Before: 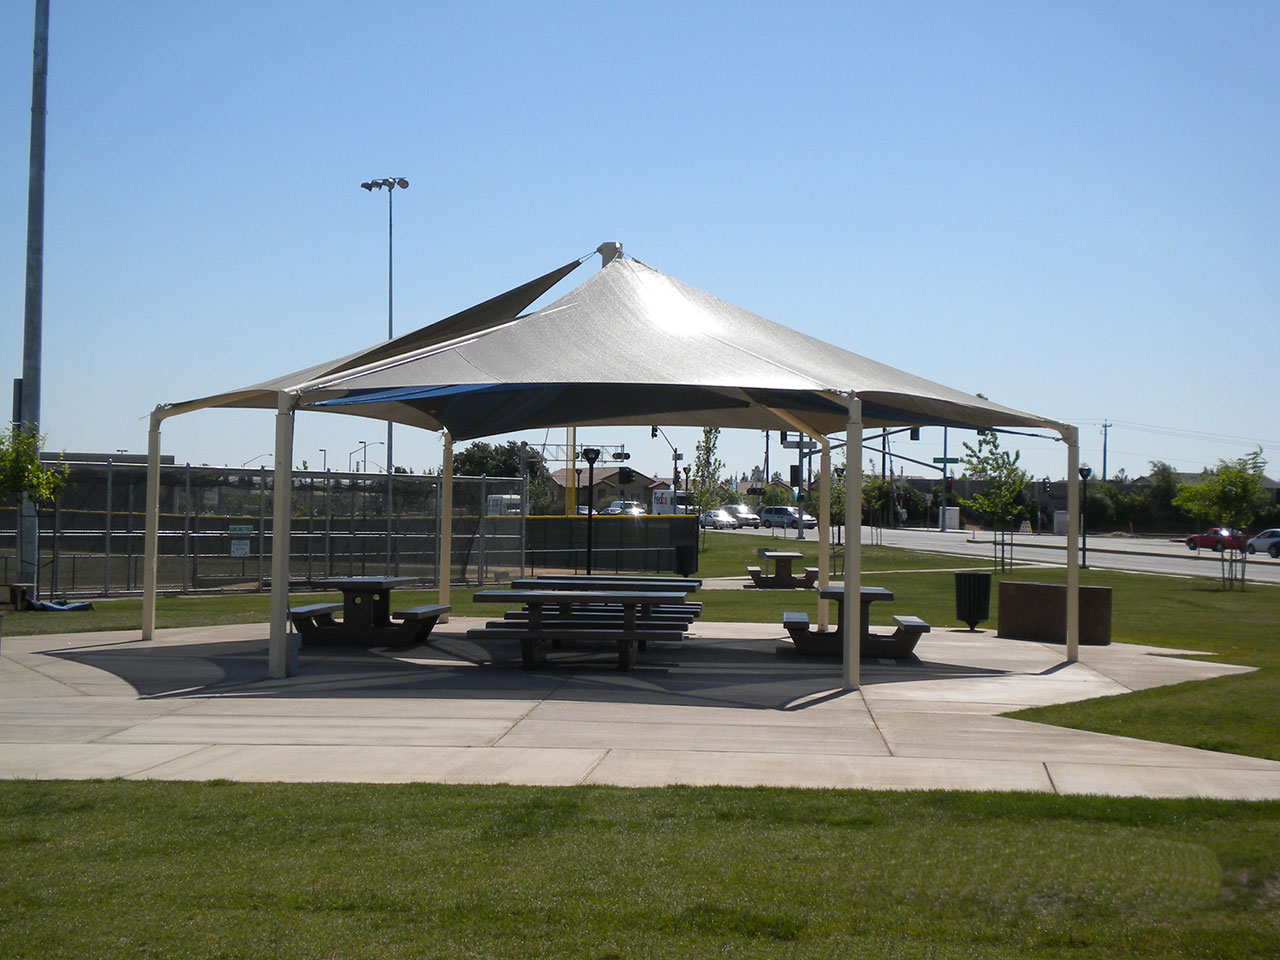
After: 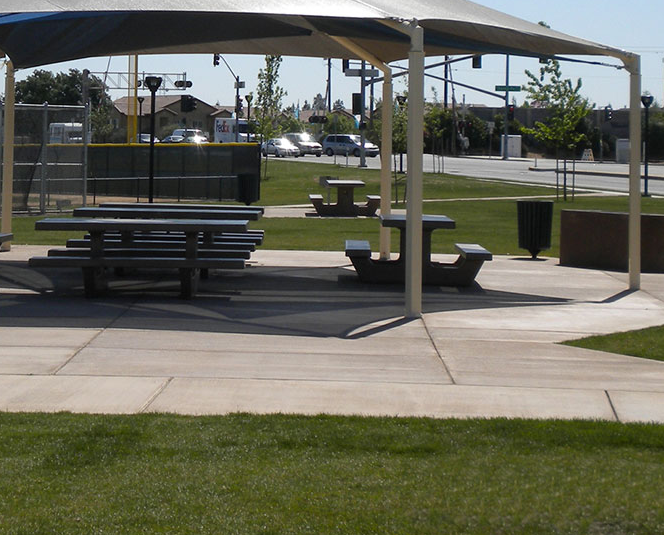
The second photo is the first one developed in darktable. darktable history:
crop: left 34.24%, top 38.788%, right 13.827%, bottom 5.398%
